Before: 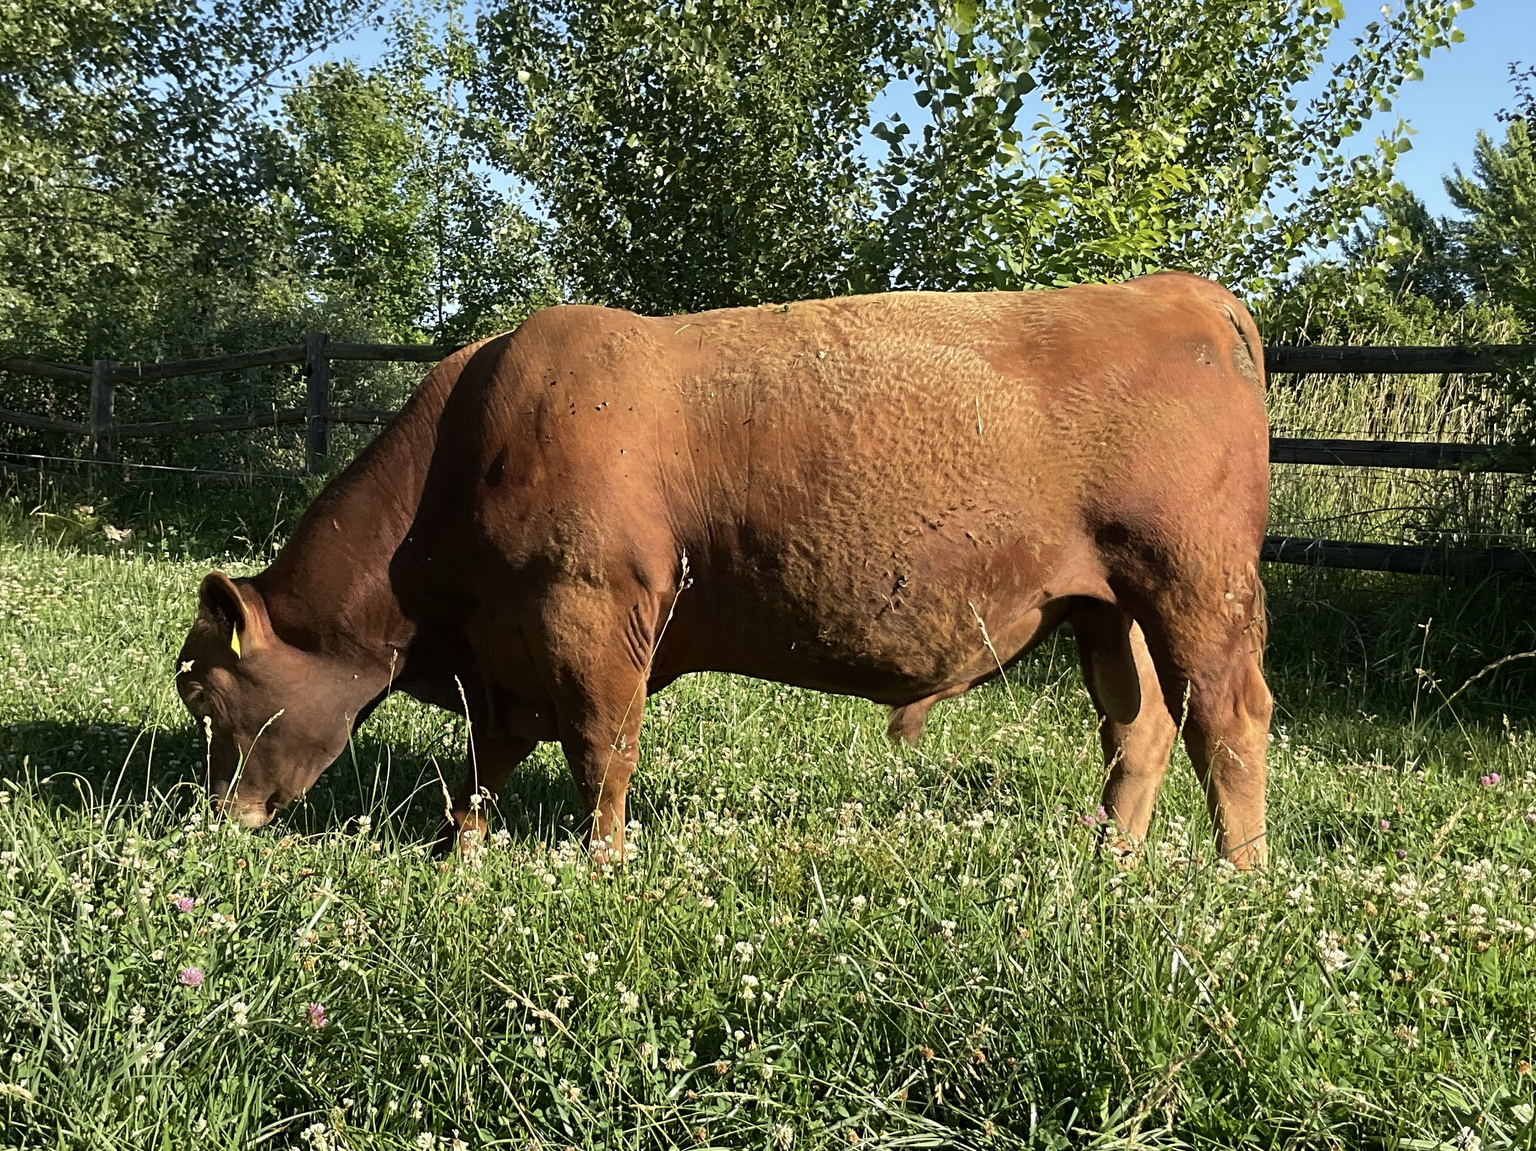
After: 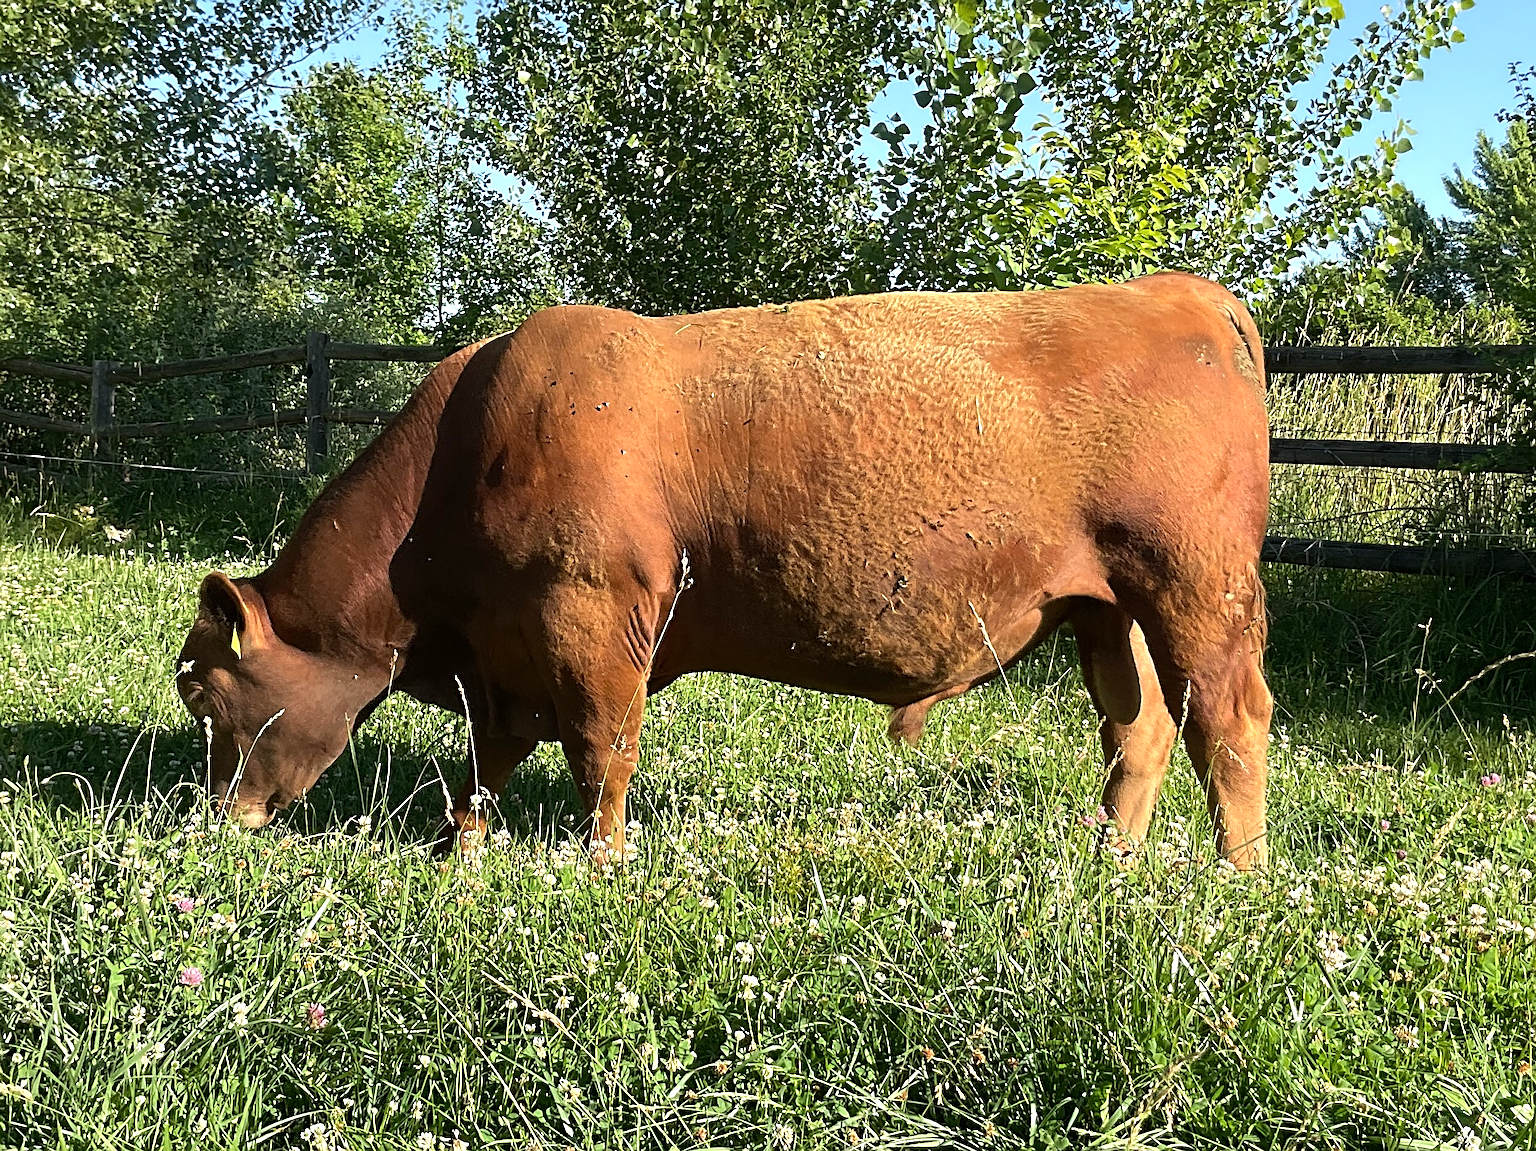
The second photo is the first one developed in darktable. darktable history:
sharpen: on, module defaults
exposure: exposure 0.373 EV, compensate highlight preservation false
tone equalizer: on, module defaults
